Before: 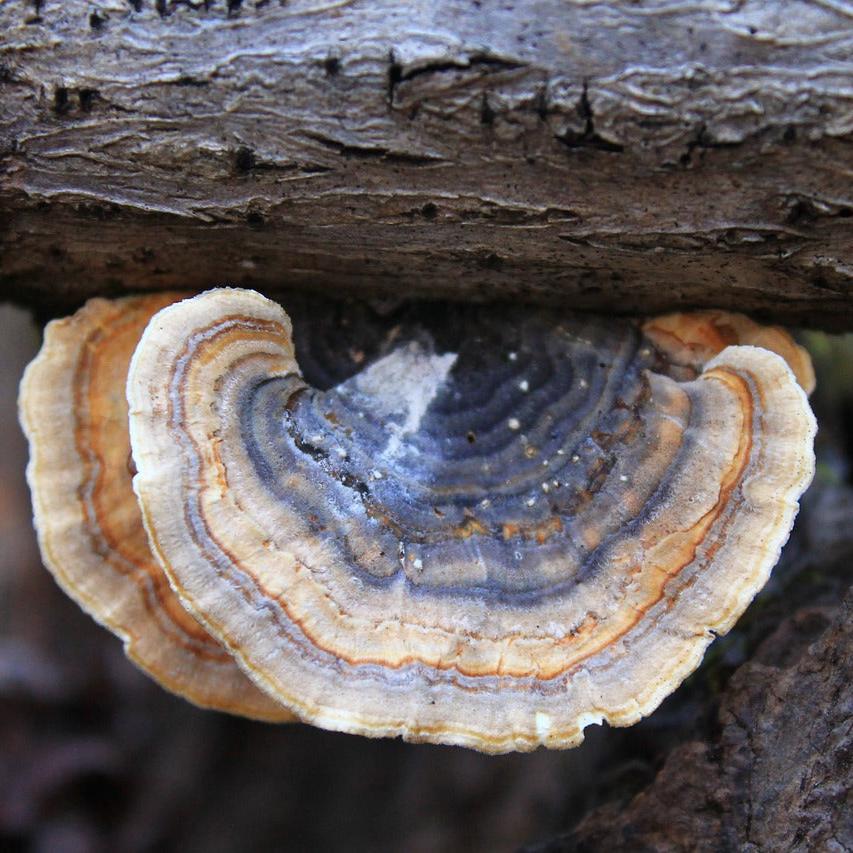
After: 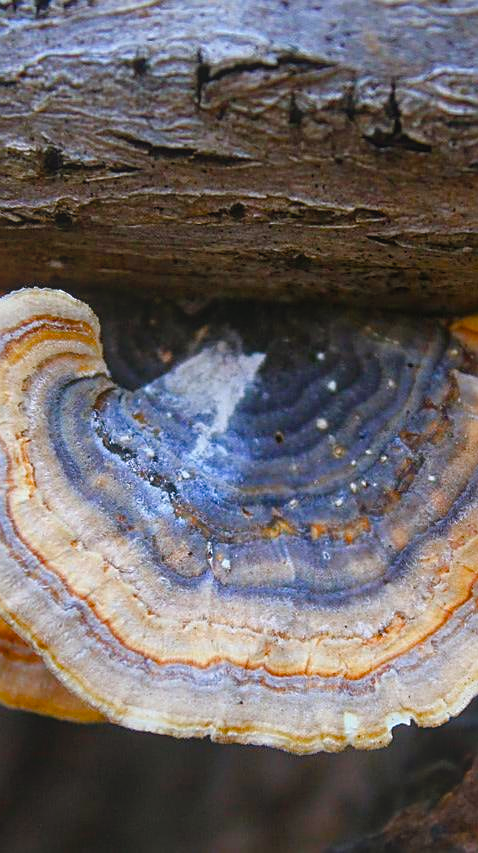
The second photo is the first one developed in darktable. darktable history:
color balance rgb: shadows lift › chroma 3.937%, shadows lift › hue 90.35°, perceptual saturation grading › global saturation 24.114%, perceptual saturation grading › highlights -24.557%, perceptual saturation grading › mid-tones 23.882%, perceptual saturation grading › shadows 39.37%, global vibrance 20%
local contrast: highlights 48%, shadows 5%, detail 98%
crop and rotate: left 22.696%, right 21.239%
sharpen: on, module defaults
